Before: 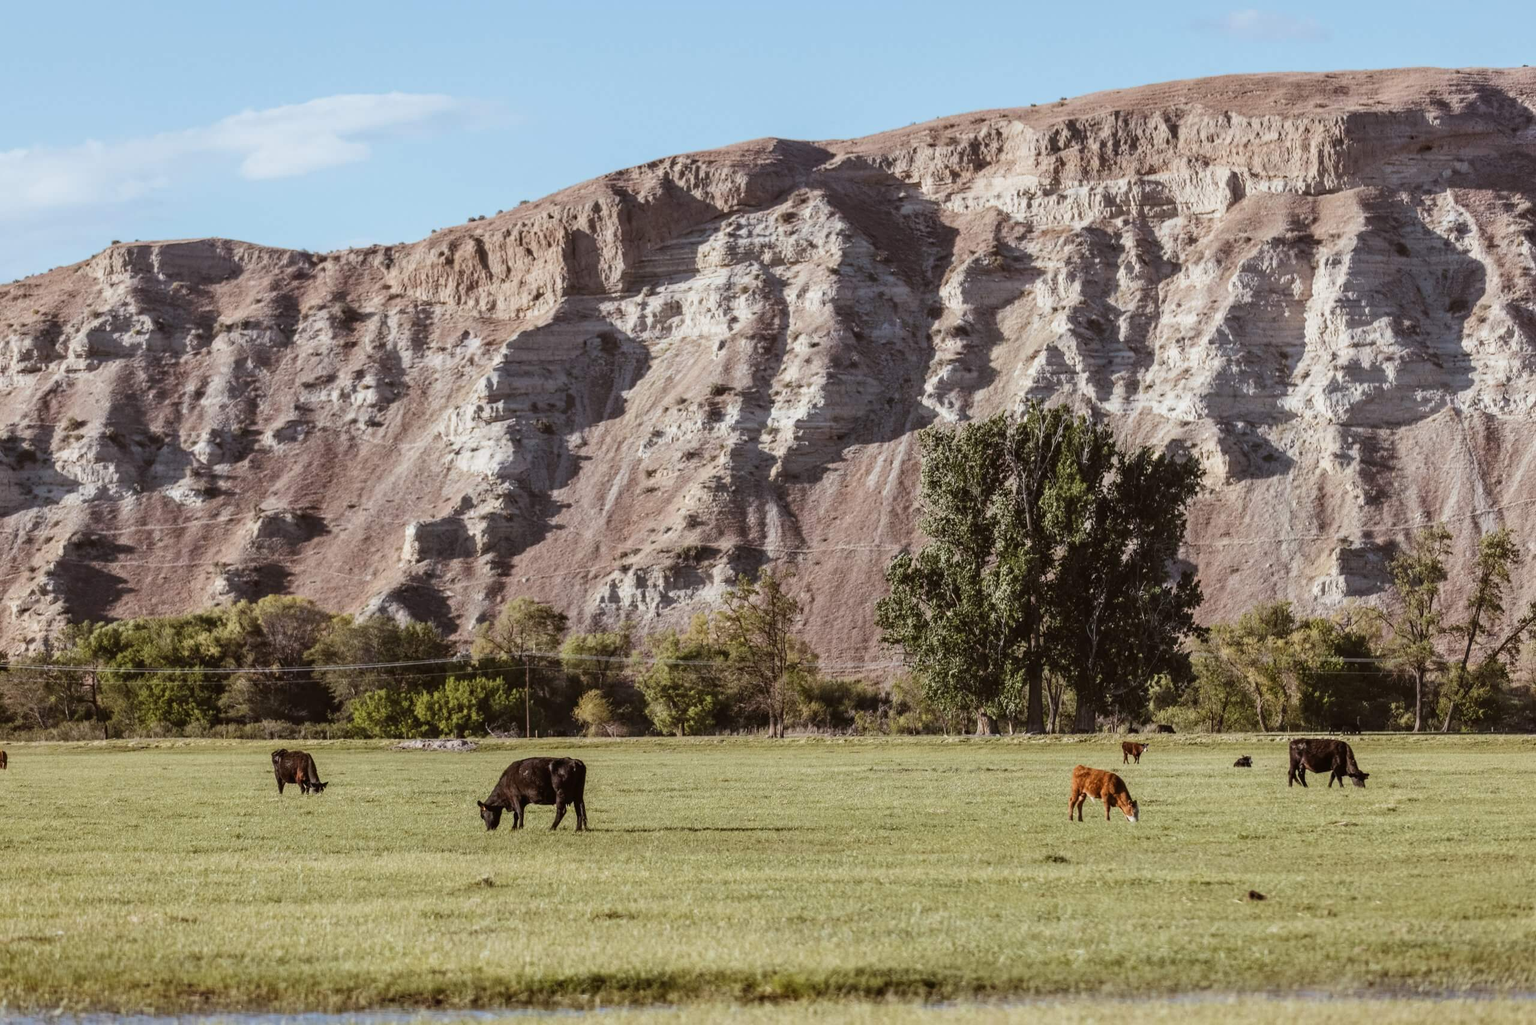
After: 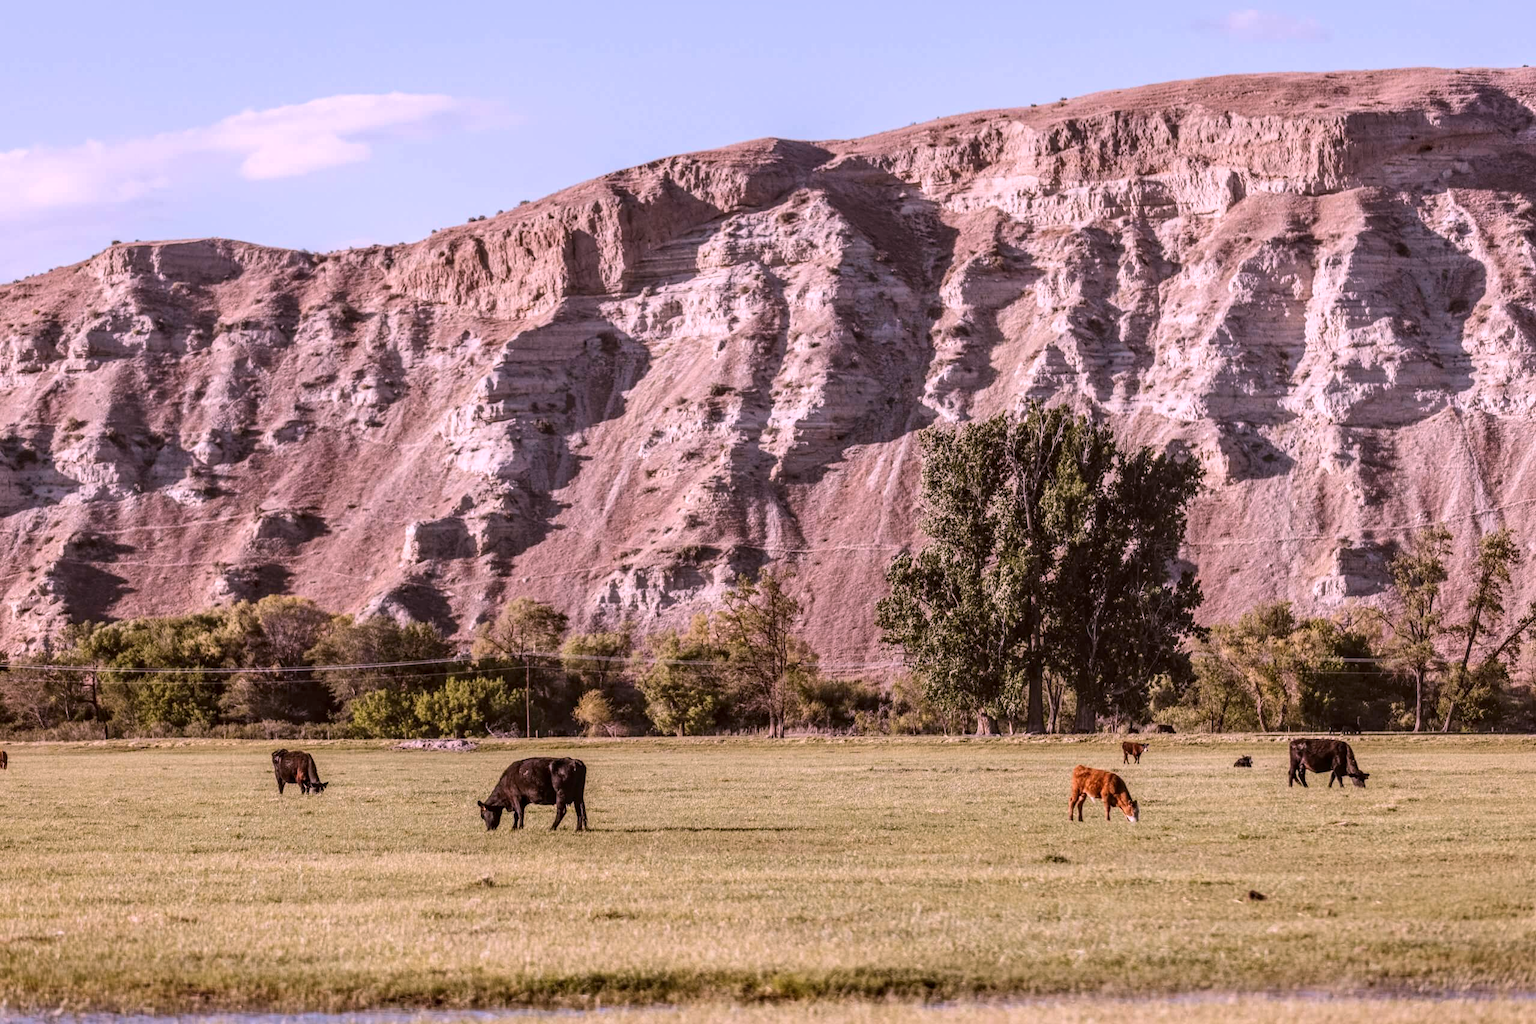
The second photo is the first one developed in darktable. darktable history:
white balance: red 1.188, blue 1.11
local contrast: on, module defaults
